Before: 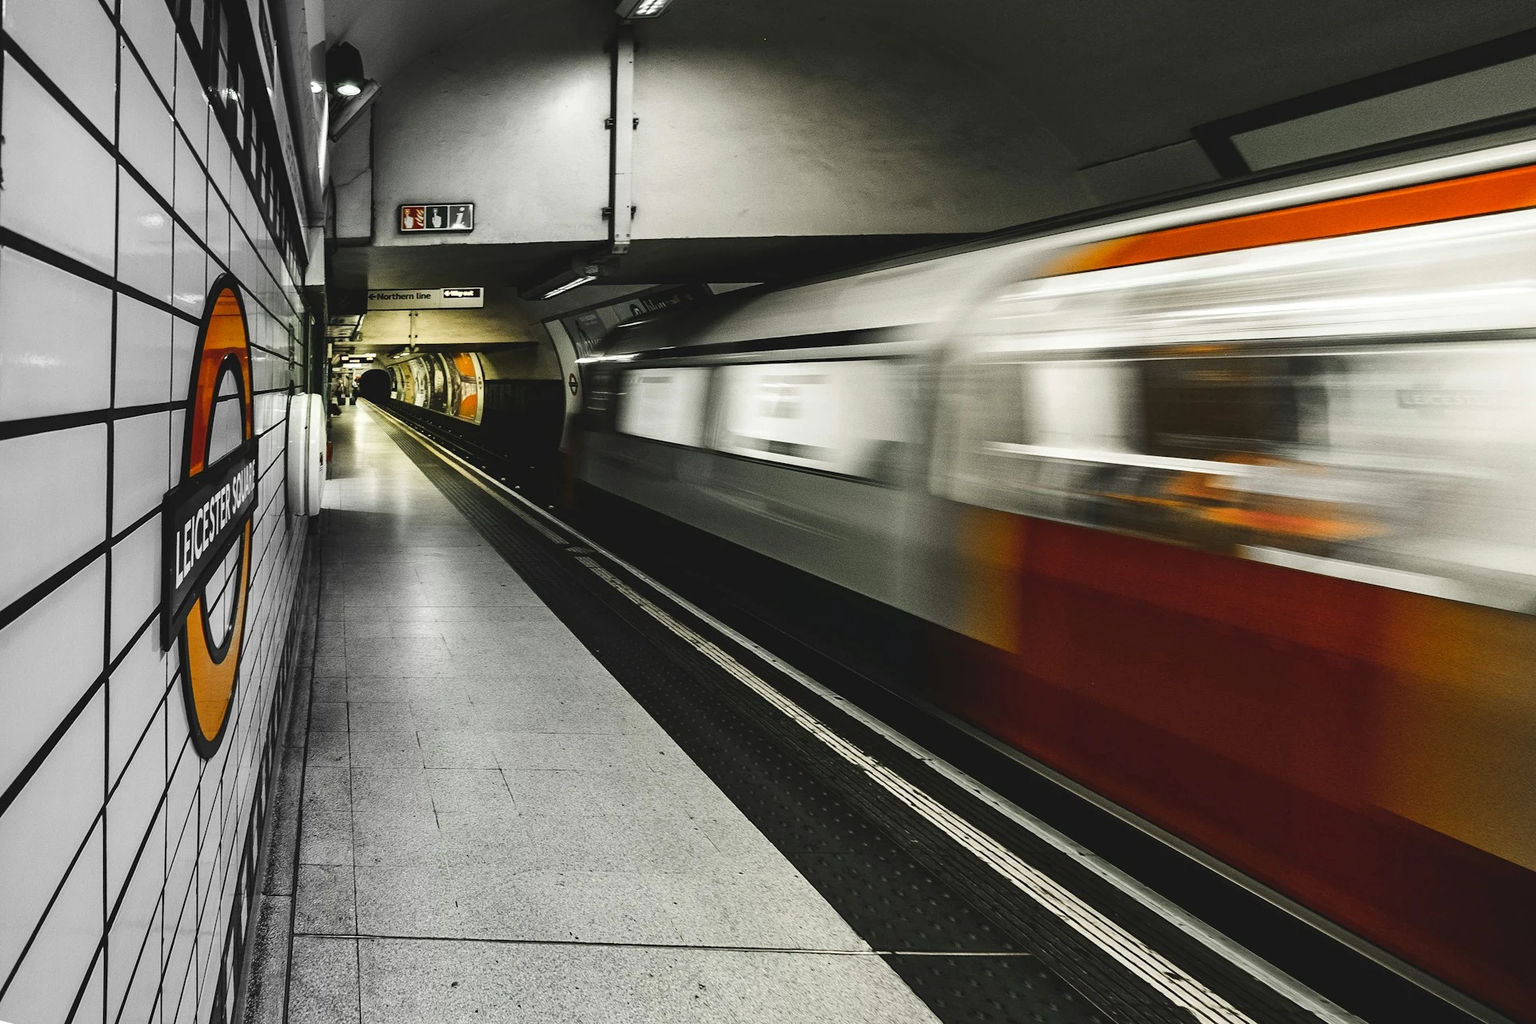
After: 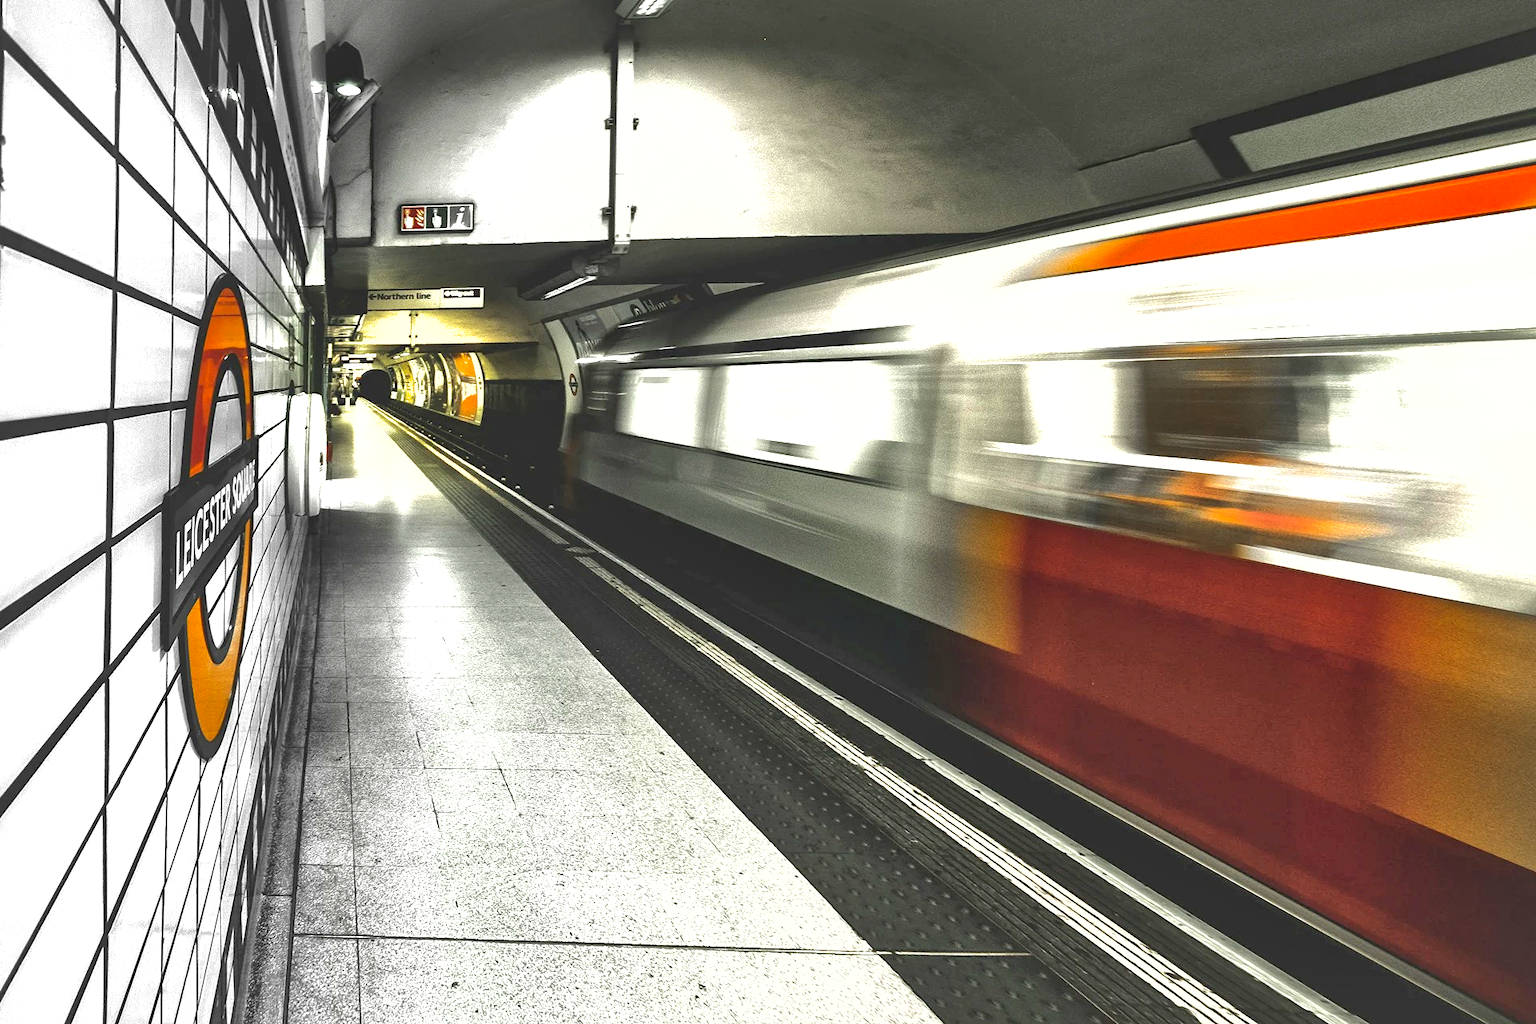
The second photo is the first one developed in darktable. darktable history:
shadows and highlights: on, module defaults
exposure: black level correction 0, exposure 1.198 EV, compensate exposure bias true, compensate highlight preservation false
local contrast: mode bilateral grid, contrast 20, coarseness 50, detail 144%, midtone range 0.2
tone equalizer: on, module defaults
